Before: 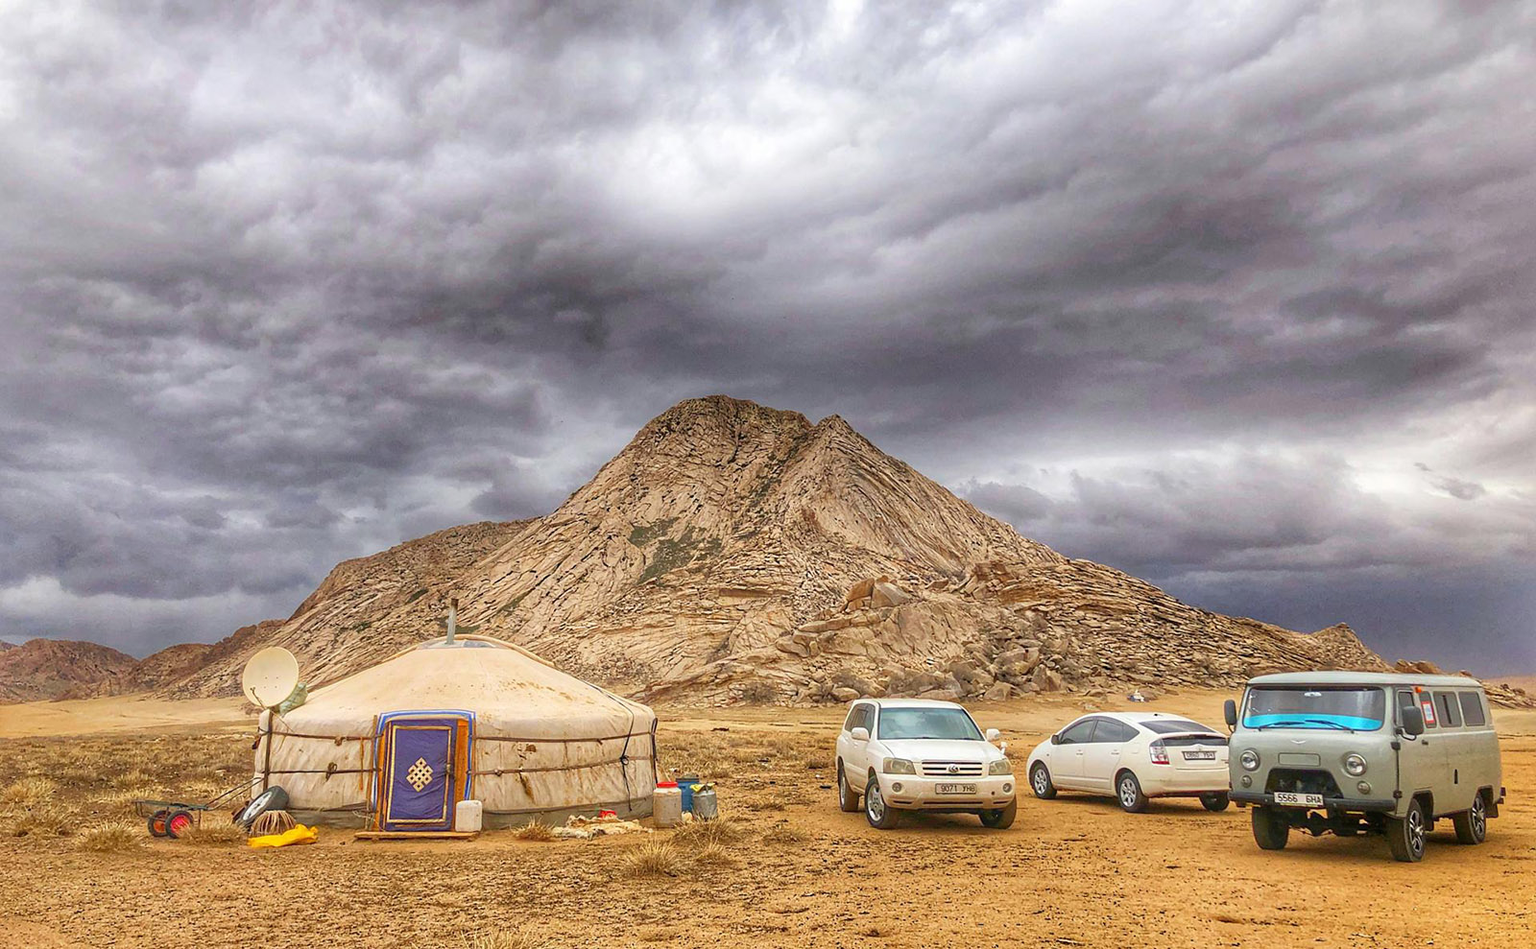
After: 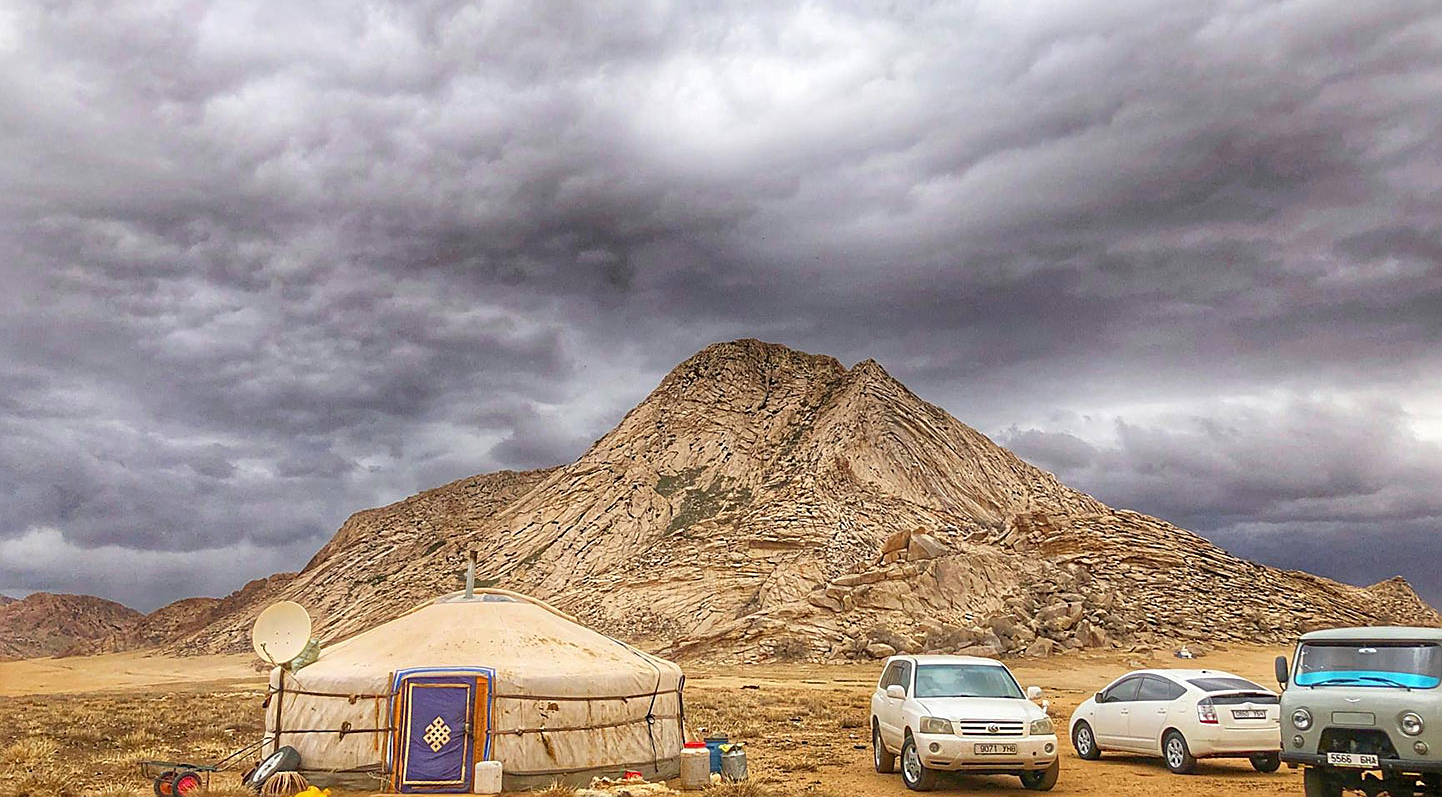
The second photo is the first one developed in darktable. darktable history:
sharpen: on, module defaults
crop: top 7.473%, right 9.836%, bottom 11.921%
